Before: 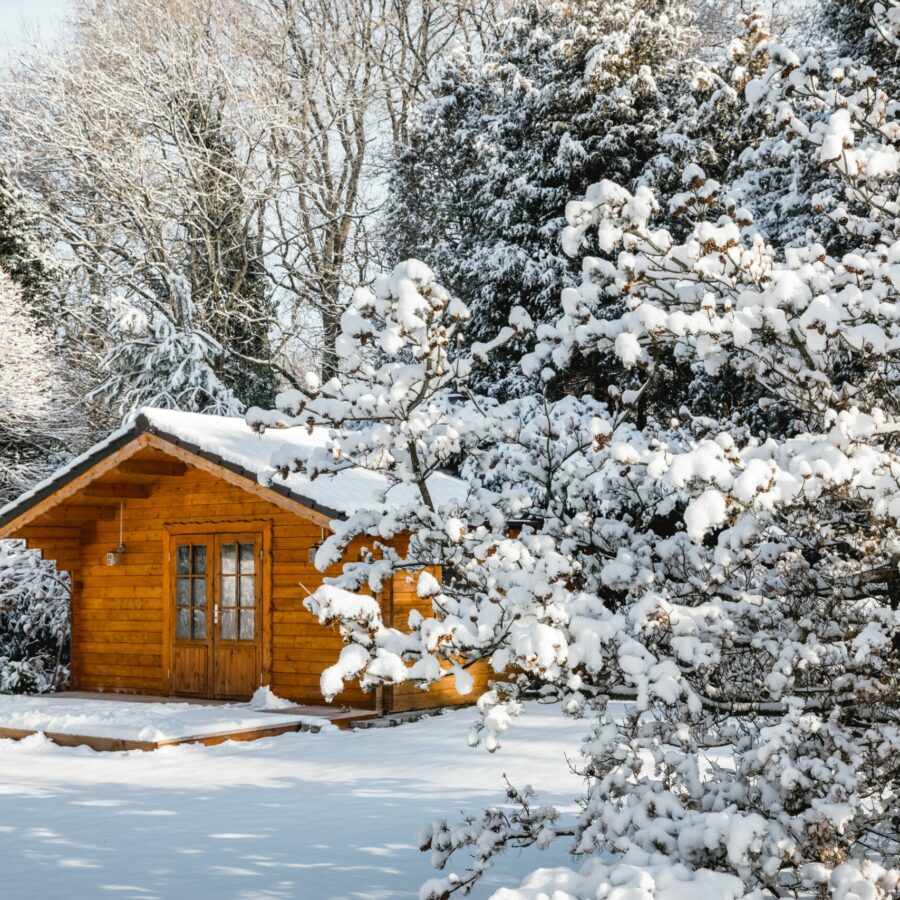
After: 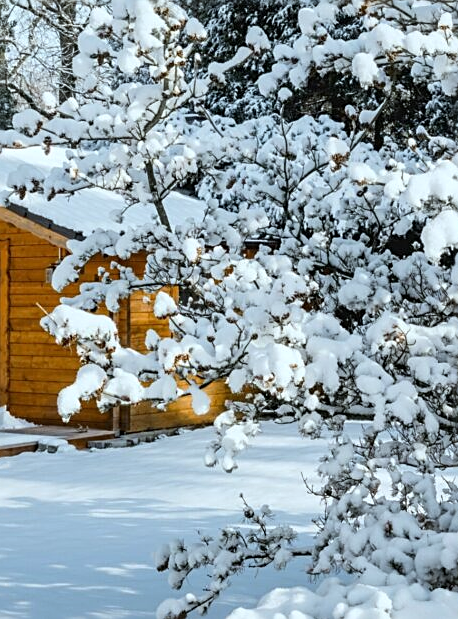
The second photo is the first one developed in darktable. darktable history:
white balance: red 0.925, blue 1.046
sharpen: on, module defaults
crop and rotate: left 29.237%, top 31.152%, right 19.807%
